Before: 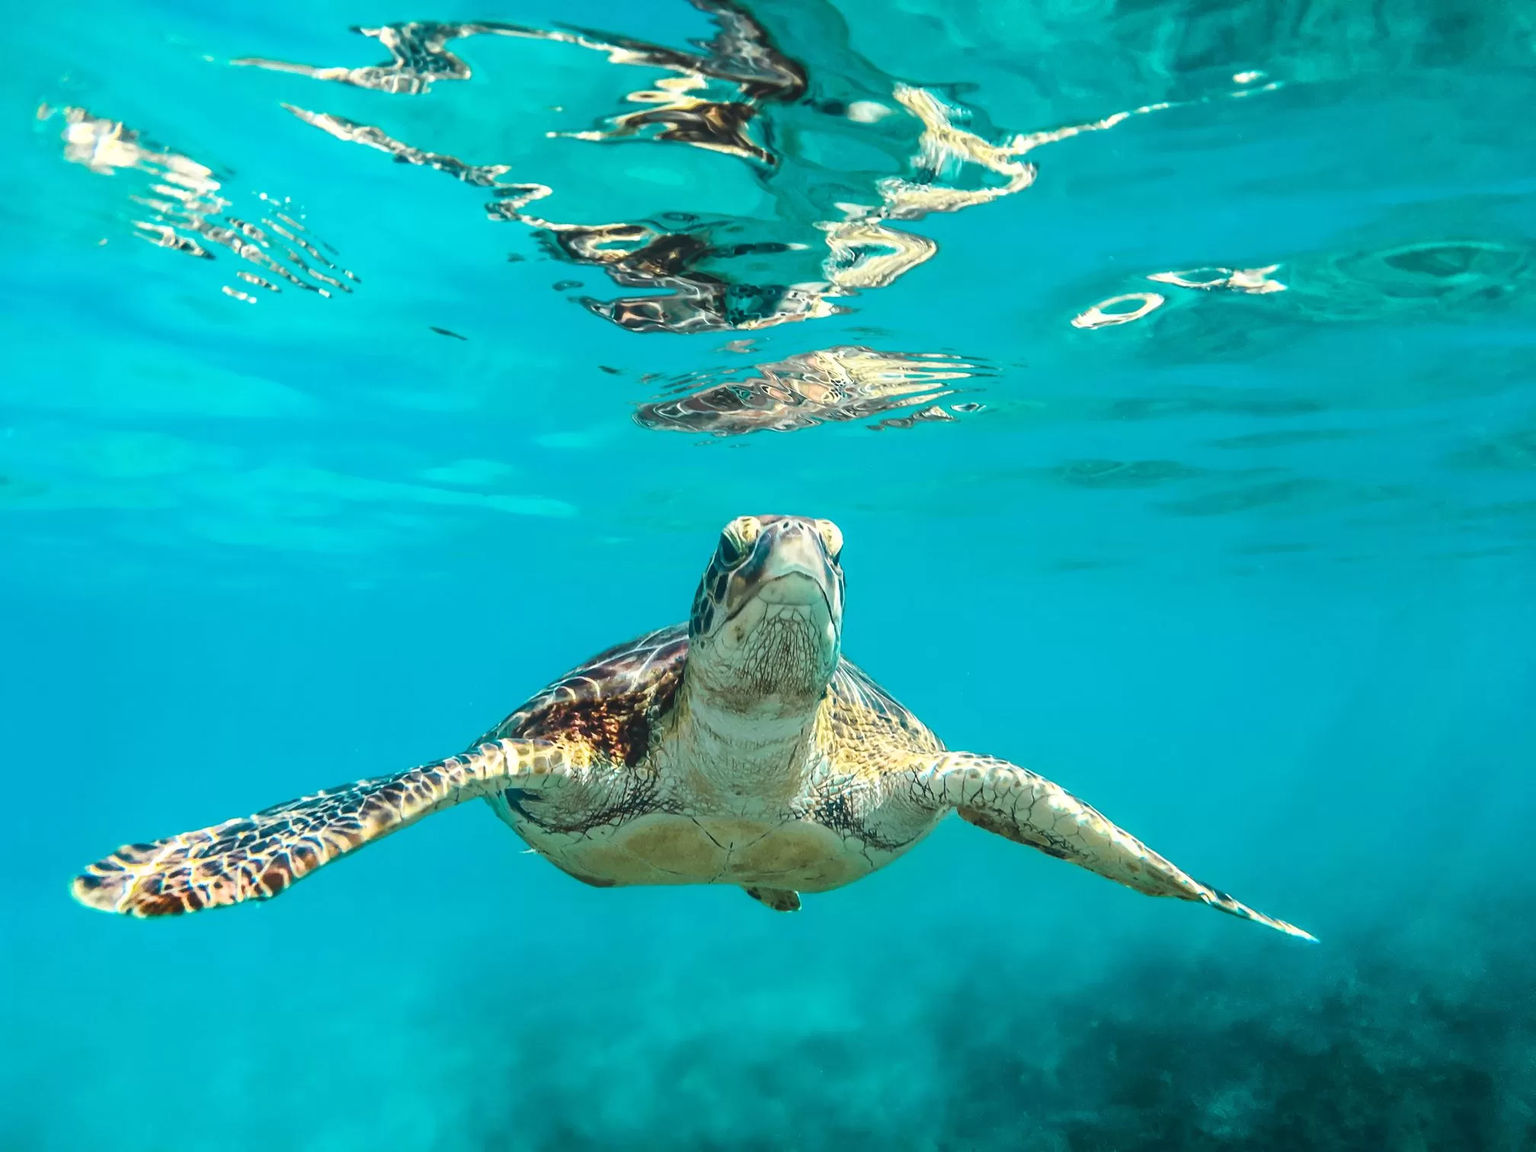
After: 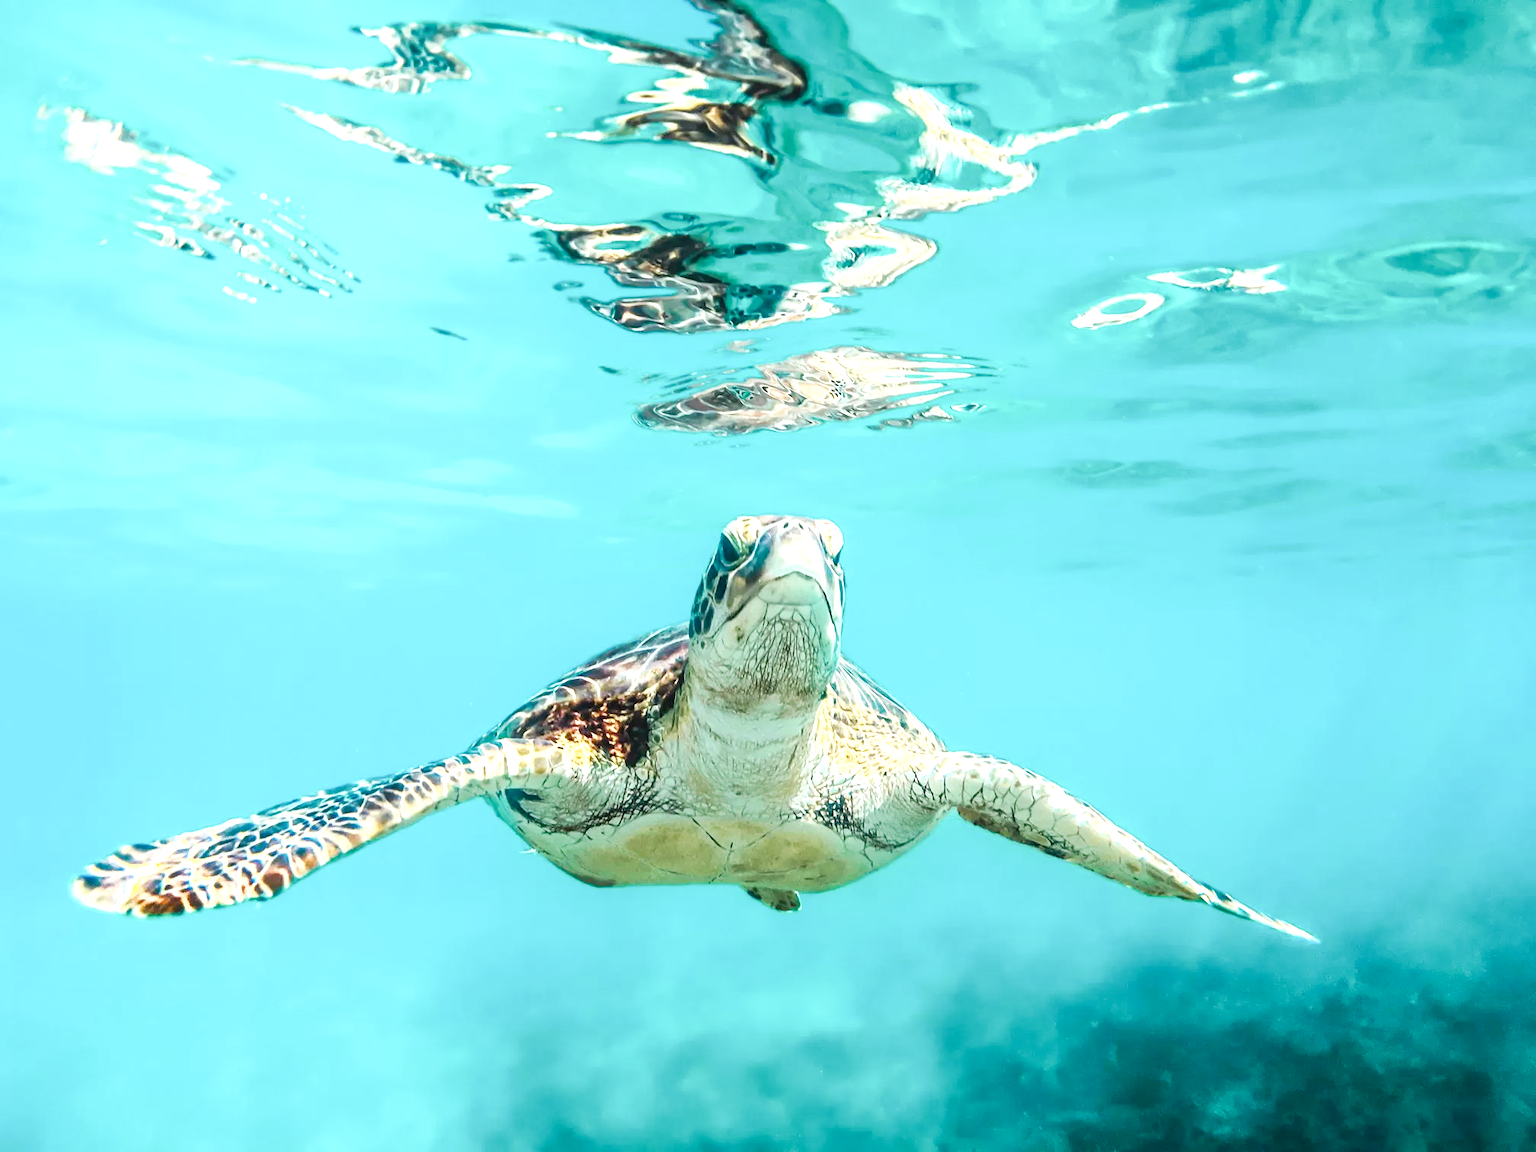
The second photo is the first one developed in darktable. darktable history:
tone curve: curves: ch0 [(0, 0) (0.051, 0.027) (0.096, 0.071) (0.219, 0.248) (0.428, 0.52) (0.596, 0.713) (0.727, 0.823) (0.859, 0.924) (1, 1)]; ch1 [(0, 0) (0.1, 0.038) (0.318, 0.221) (0.413, 0.325) (0.454, 0.41) (0.493, 0.478) (0.503, 0.501) (0.516, 0.515) (0.548, 0.575) (0.561, 0.596) (0.594, 0.647) (0.666, 0.701) (1, 1)]; ch2 [(0, 0) (0.453, 0.44) (0.479, 0.476) (0.504, 0.5) (0.52, 0.526) (0.557, 0.585) (0.583, 0.608) (0.824, 0.815) (1, 1)], preserve colors none
tone equalizer: -8 EV -0.732 EV, -7 EV -0.673 EV, -6 EV -0.607 EV, -5 EV -0.361 EV, -3 EV 0.393 EV, -2 EV 0.6 EV, -1 EV 0.679 EV, +0 EV 0.763 EV
